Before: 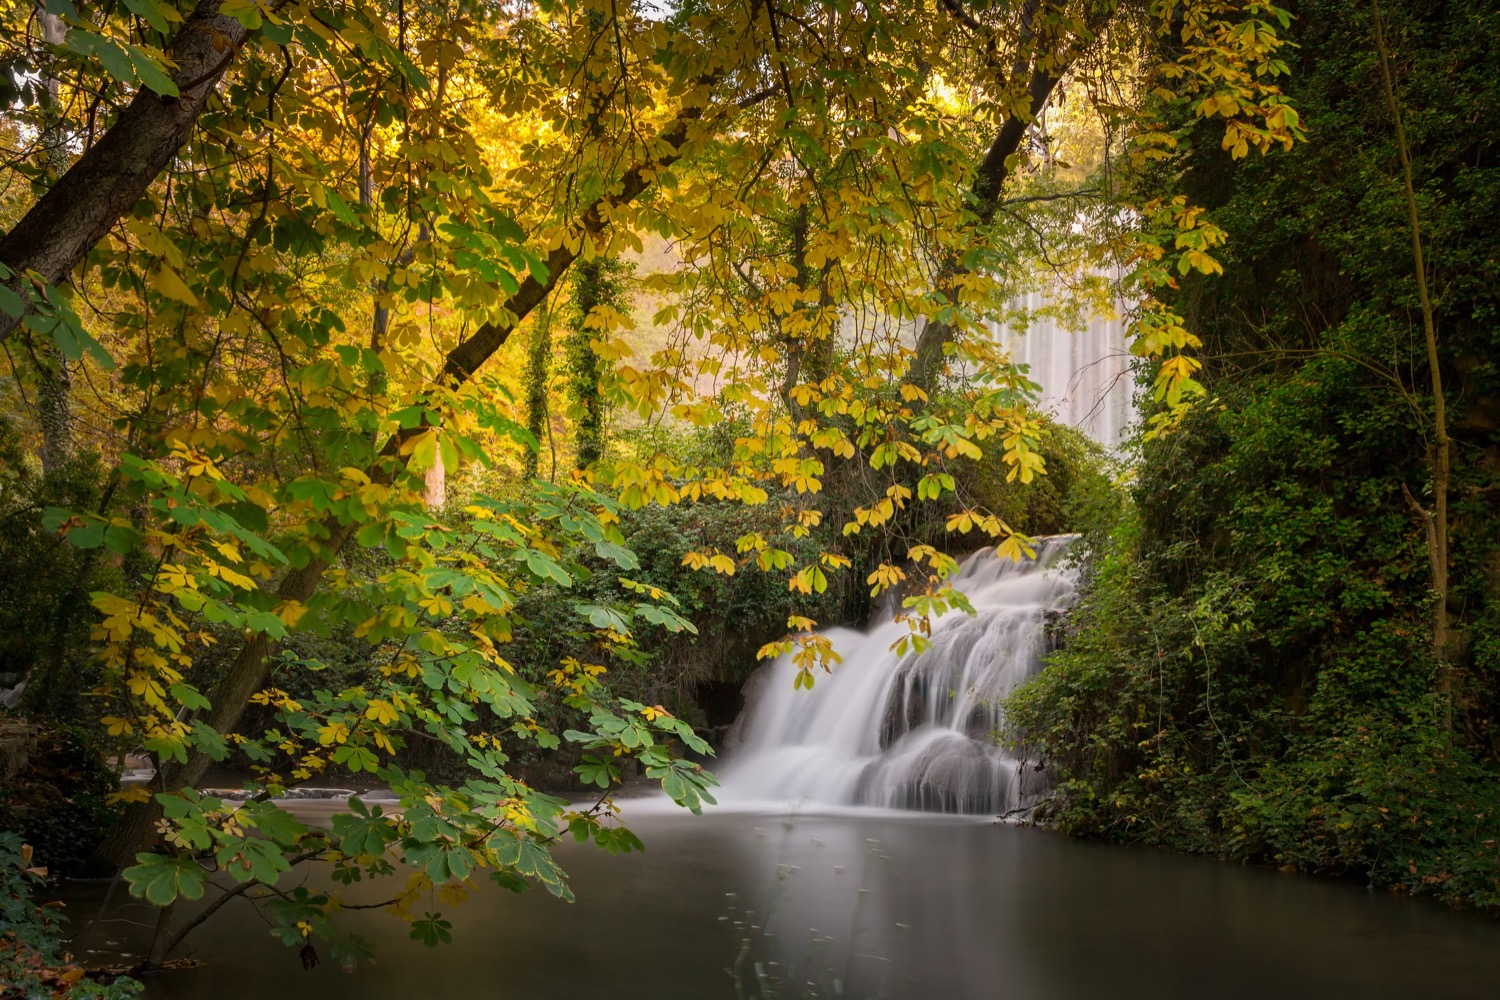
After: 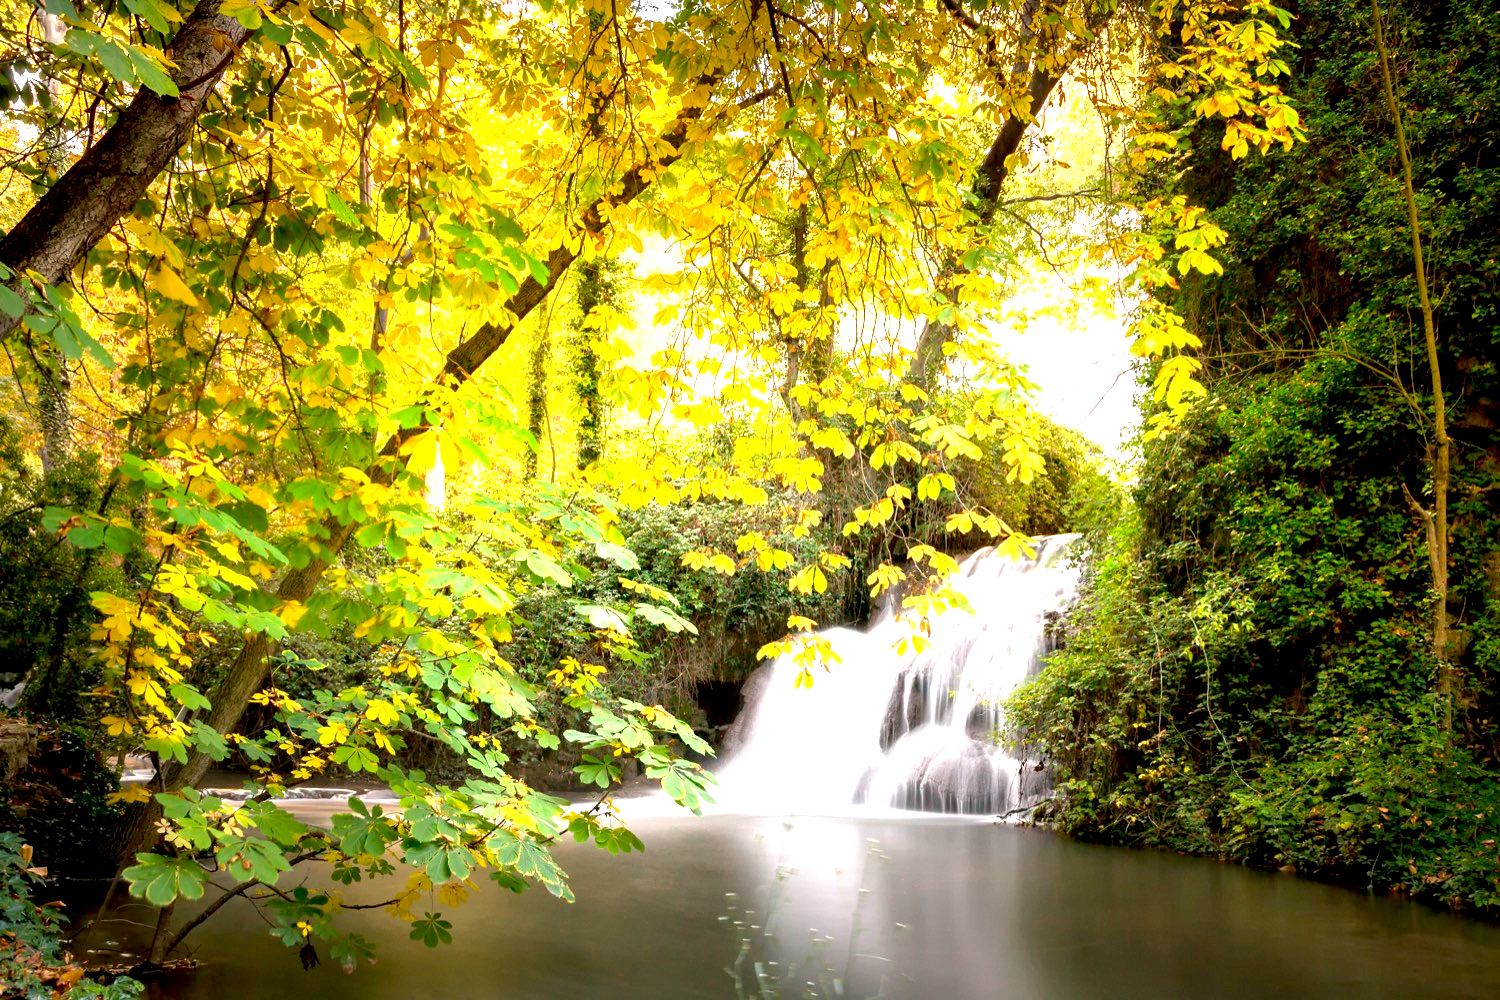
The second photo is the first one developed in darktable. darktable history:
exposure: black level correction 0.005, exposure 2.076 EV, compensate exposure bias true, compensate highlight preservation false
